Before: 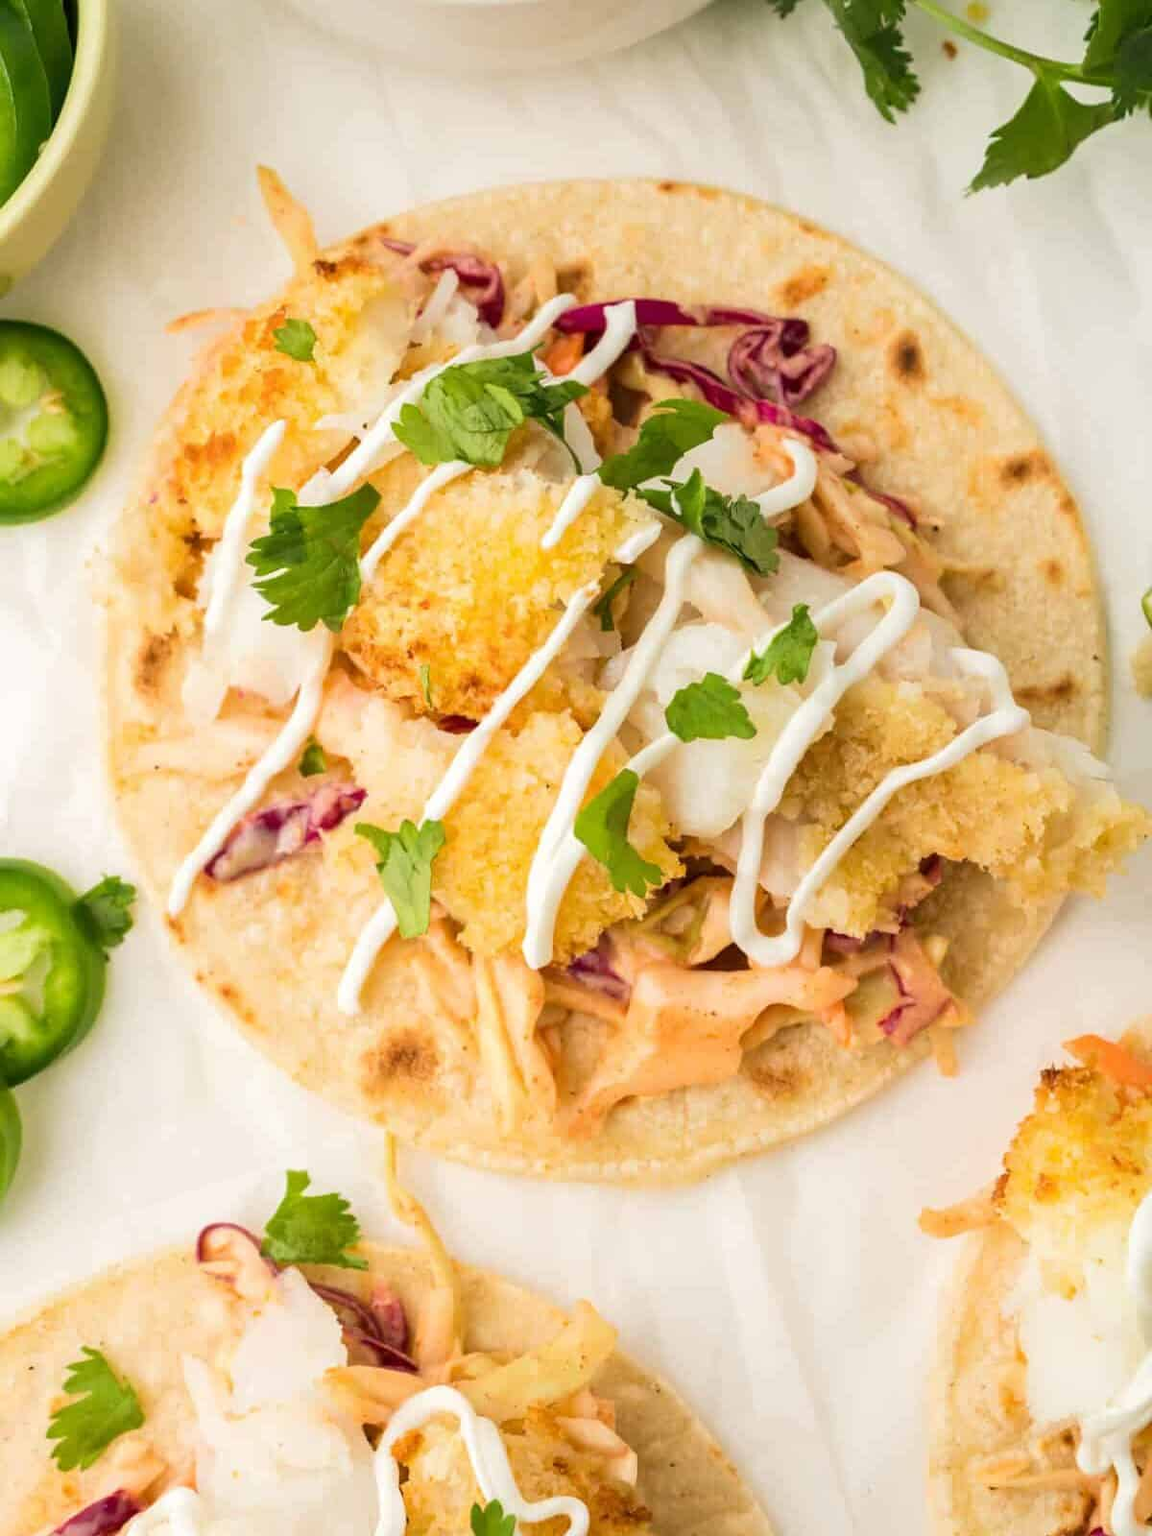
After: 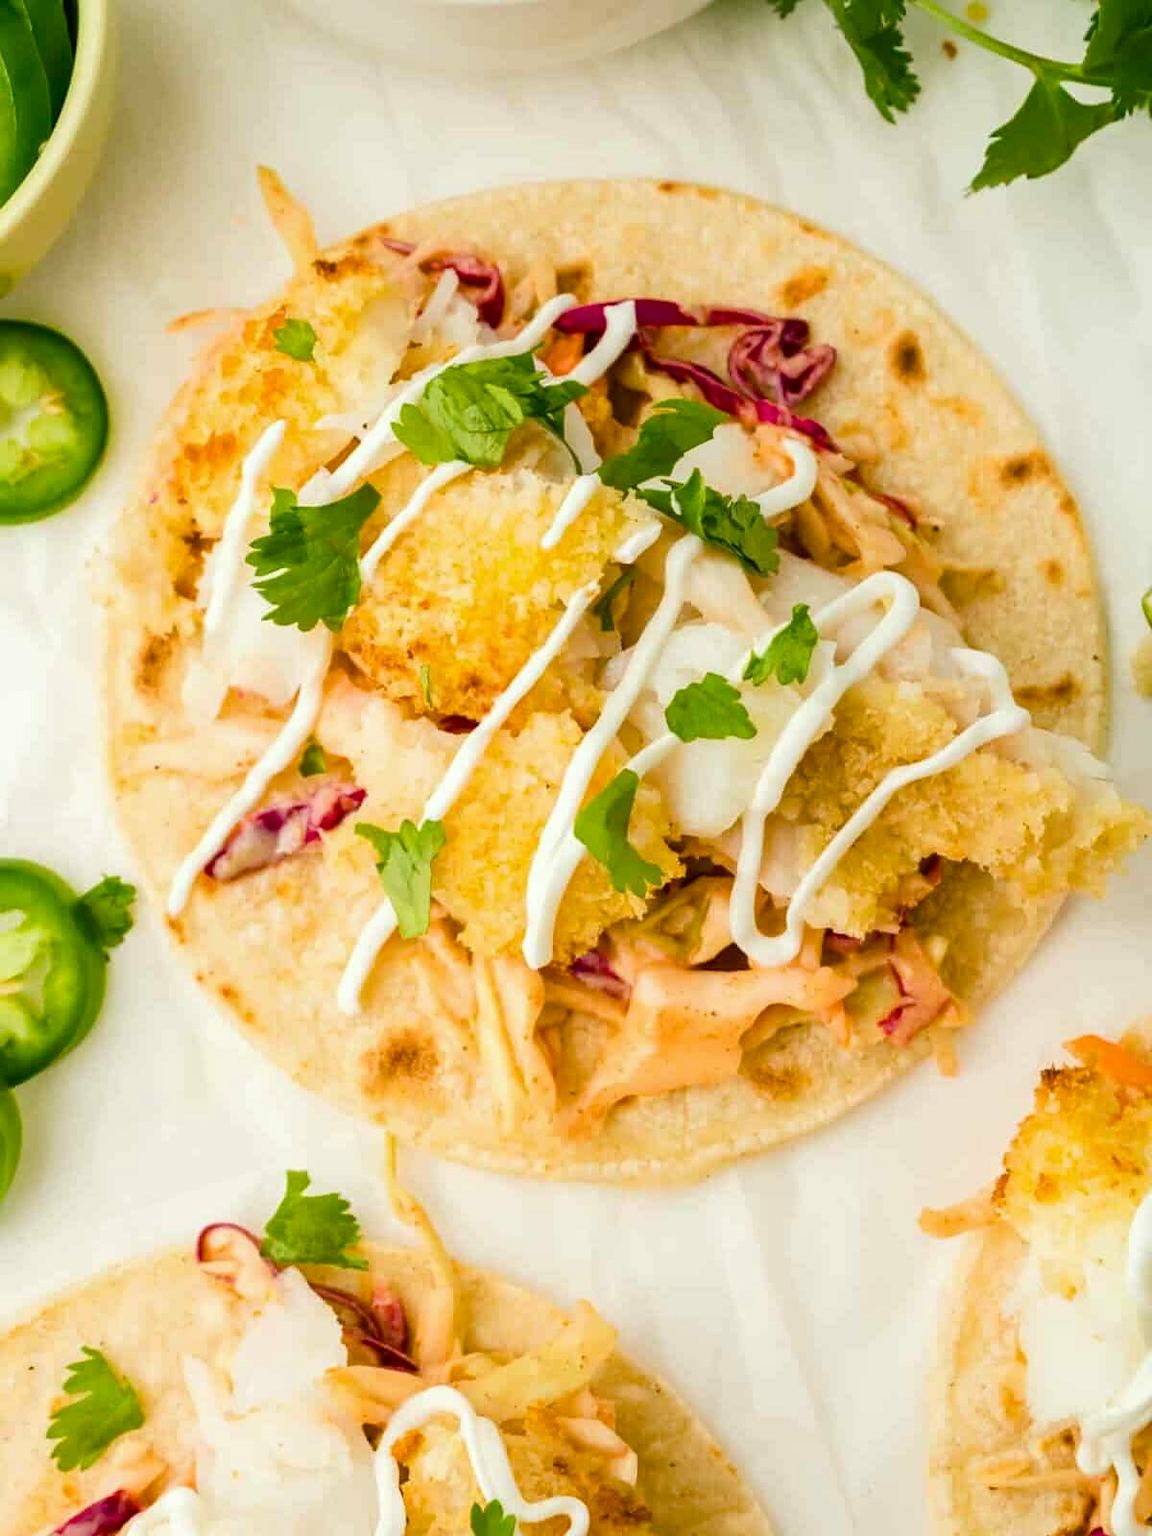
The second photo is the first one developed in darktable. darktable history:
color correction: highlights a* -6.61, highlights b* 0.355
color balance rgb: shadows lift › luminance -7.381%, shadows lift › chroma 2.22%, shadows lift › hue 165.27°, highlights gain › chroma 0.952%, highlights gain › hue 29.84°, perceptual saturation grading › global saturation 27.483%, perceptual saturation grading › highlights -28.407%, perceptual saturation grading › mid-tones 15.91%, perceptual saturation grading › shadows 33.574%, global vibrance 10.757%
